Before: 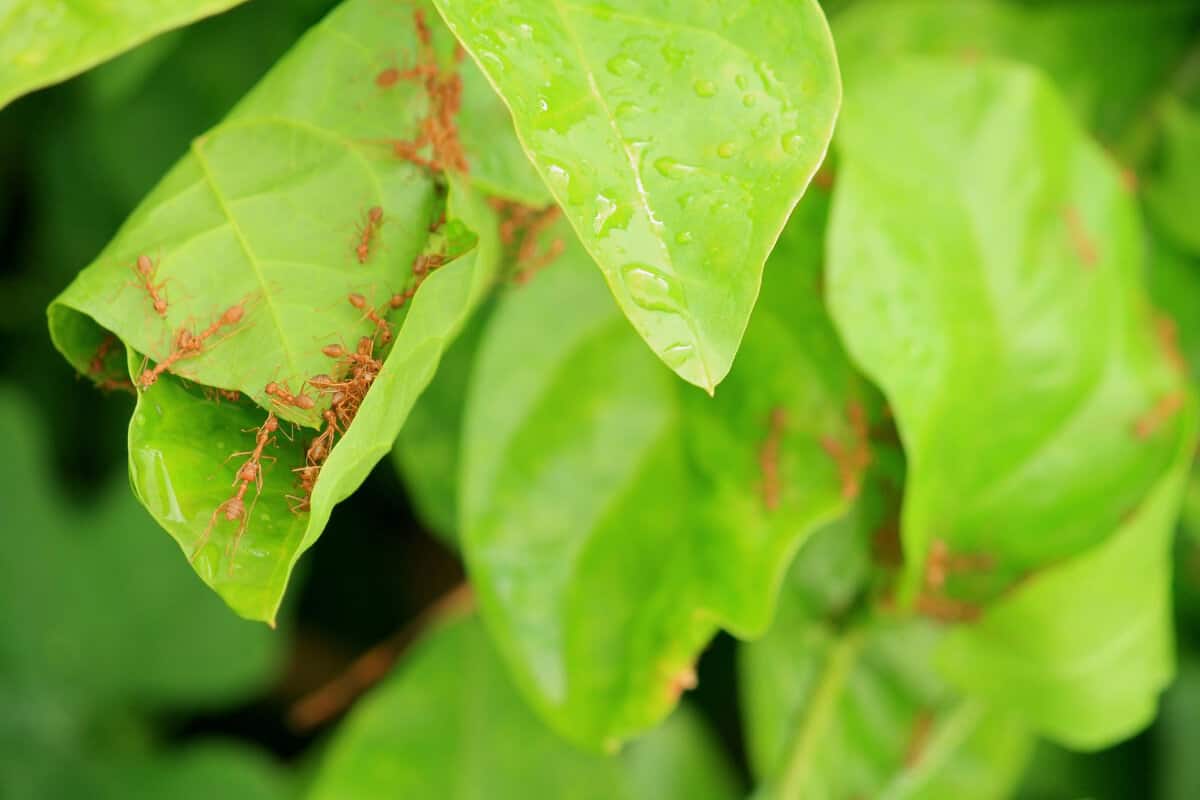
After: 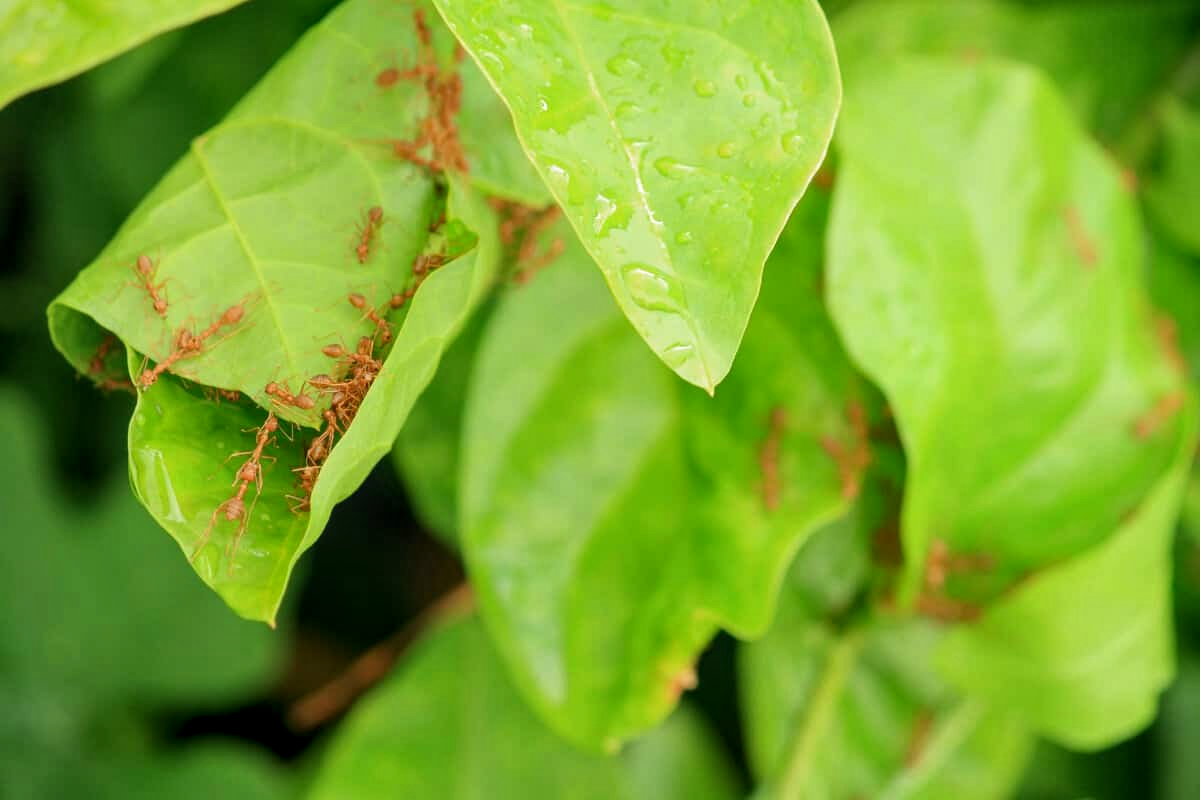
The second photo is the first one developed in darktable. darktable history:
exposure: exposure -0.052 EV, compensate exposure bias true, compensate highlight preservation false
local contrast: on, module defaults
